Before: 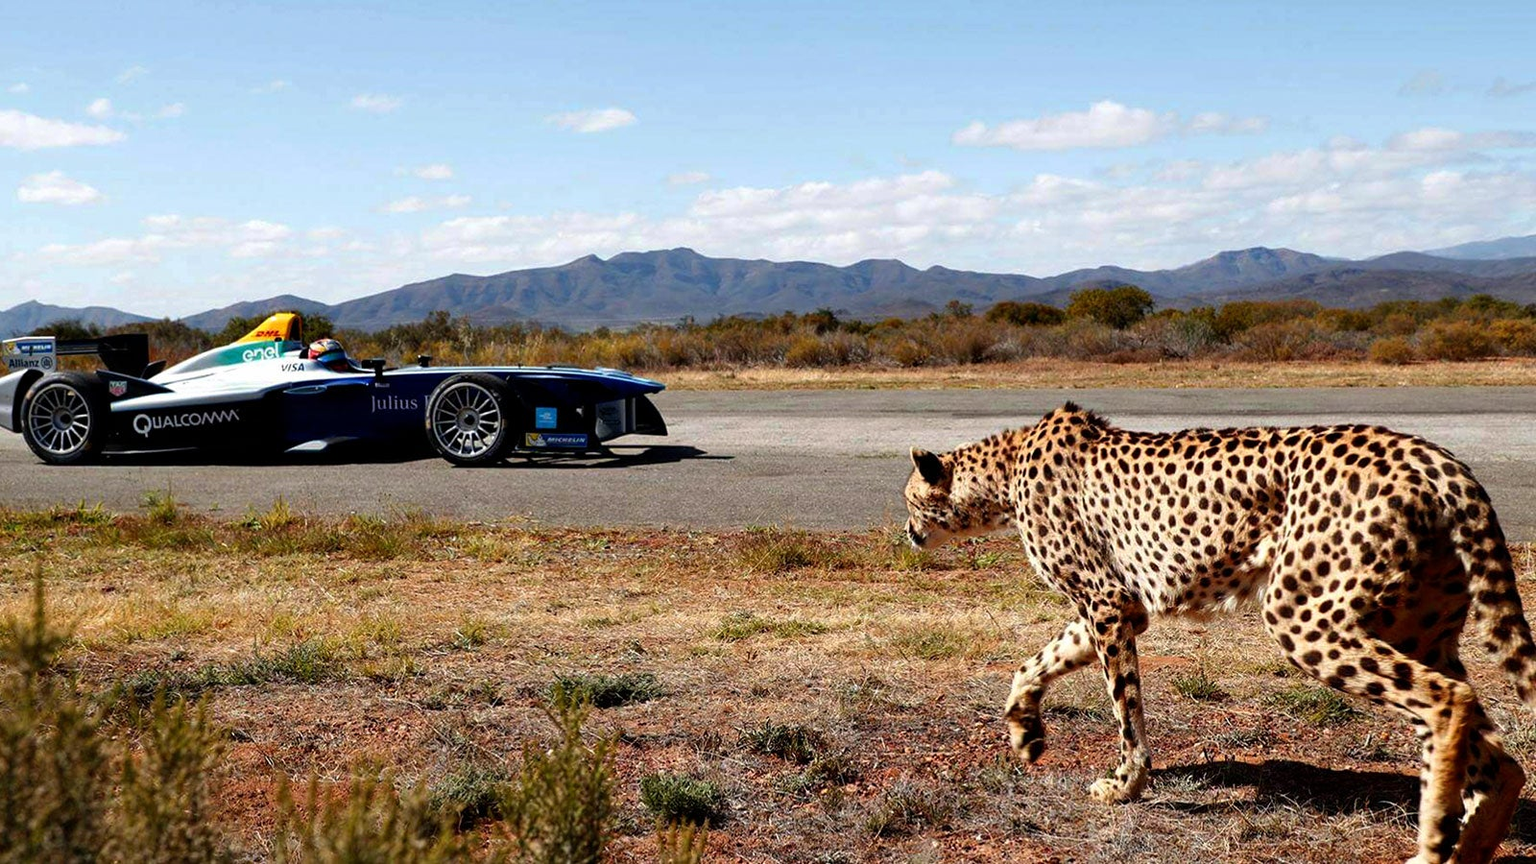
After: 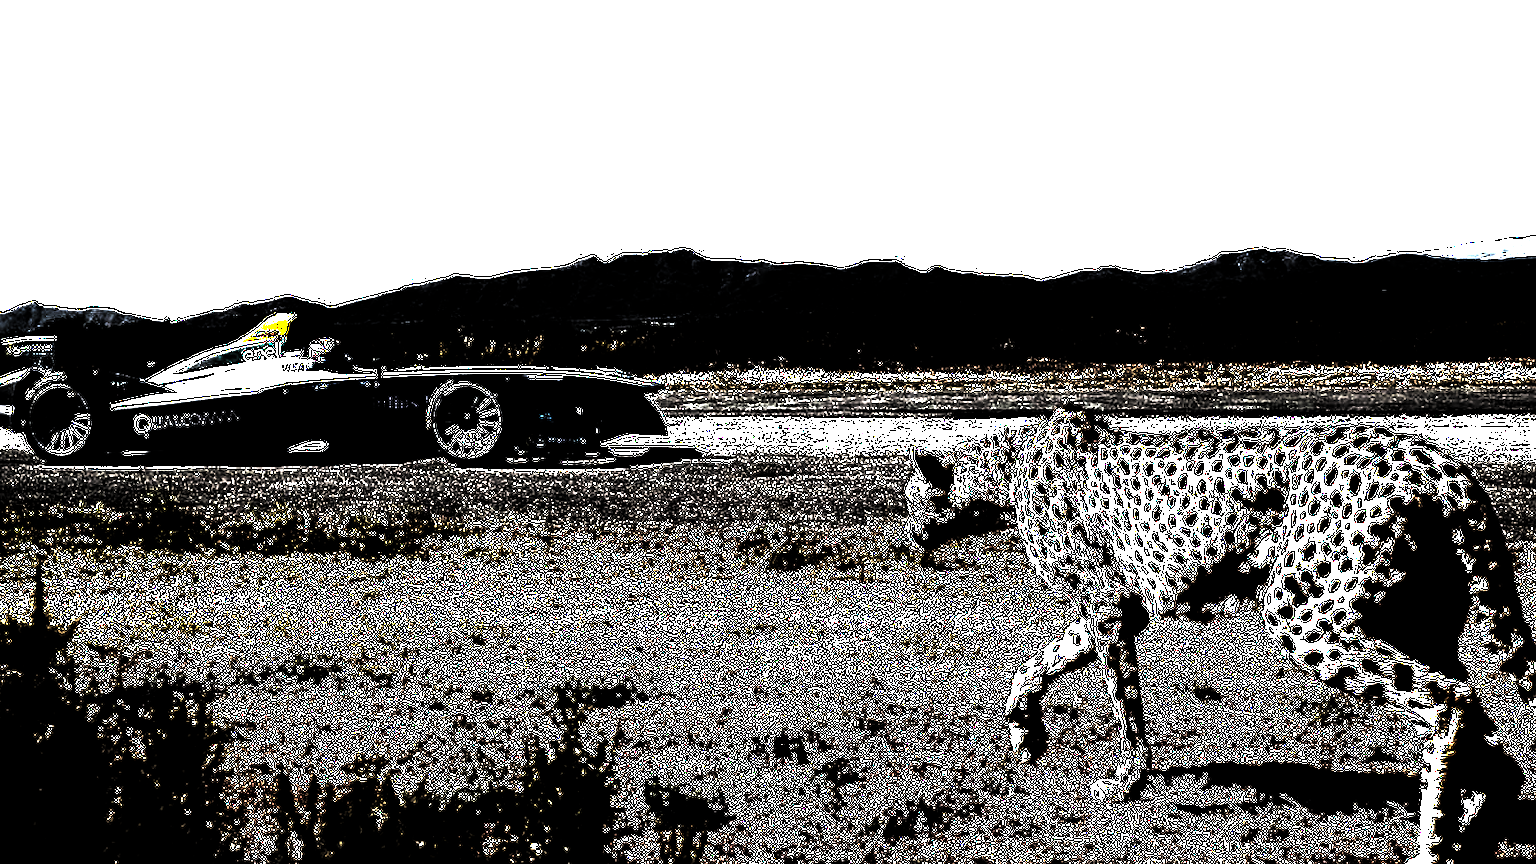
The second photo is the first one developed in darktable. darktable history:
sharpen: radius 2.529, amount 0.323
levels: levels [0.721, 0.937, 0.997]
color balance: lift [1, 1.015, 1.004, 0.985], gamma [1, 0.958, 0.971, 1.042], gain [1, 0.956, 0.977, 1.044]
exposure: black level correction 0.01, exposure 1 EV, compensate highlight preservation false
tone equalizer: -8 EV -0.75 EV, -7 EV -0.7 EV, -6 EV -0.6 EV, -5 EV -0.4 EV, -3 EV 0.4 EV, -2 EV 0.6 EV, -1 EV 0.7 EV, +0 EV 0.75 EV, edges refinement/feathering 500, mask exposure compensation -1.57 EV, preserve details no
